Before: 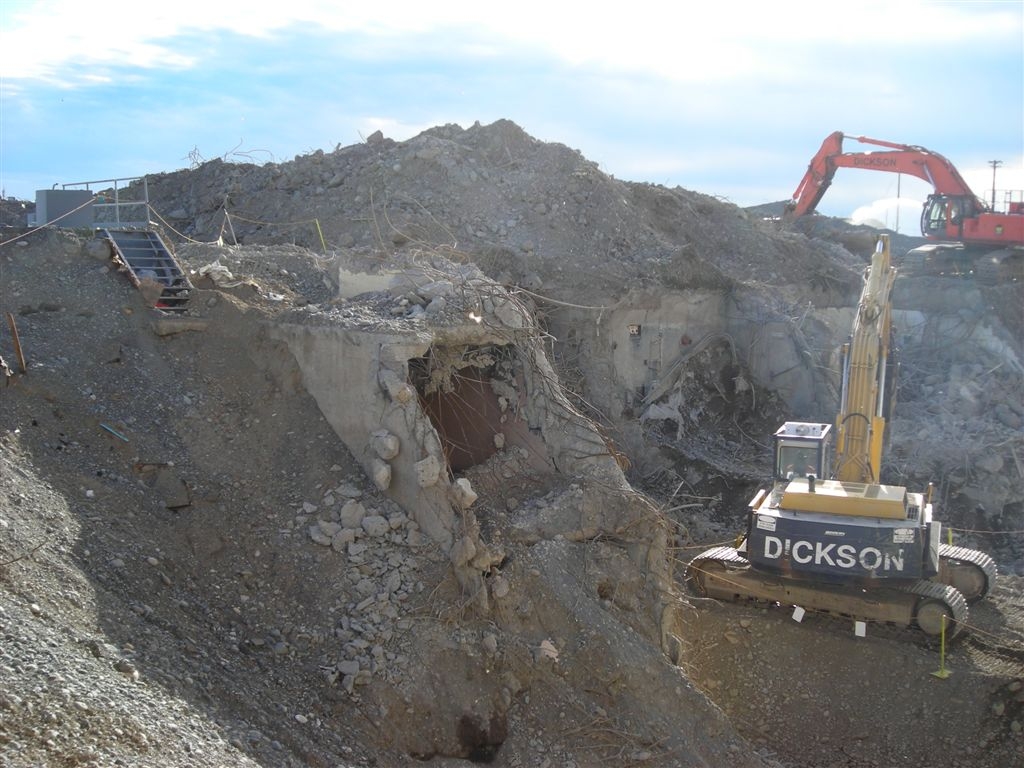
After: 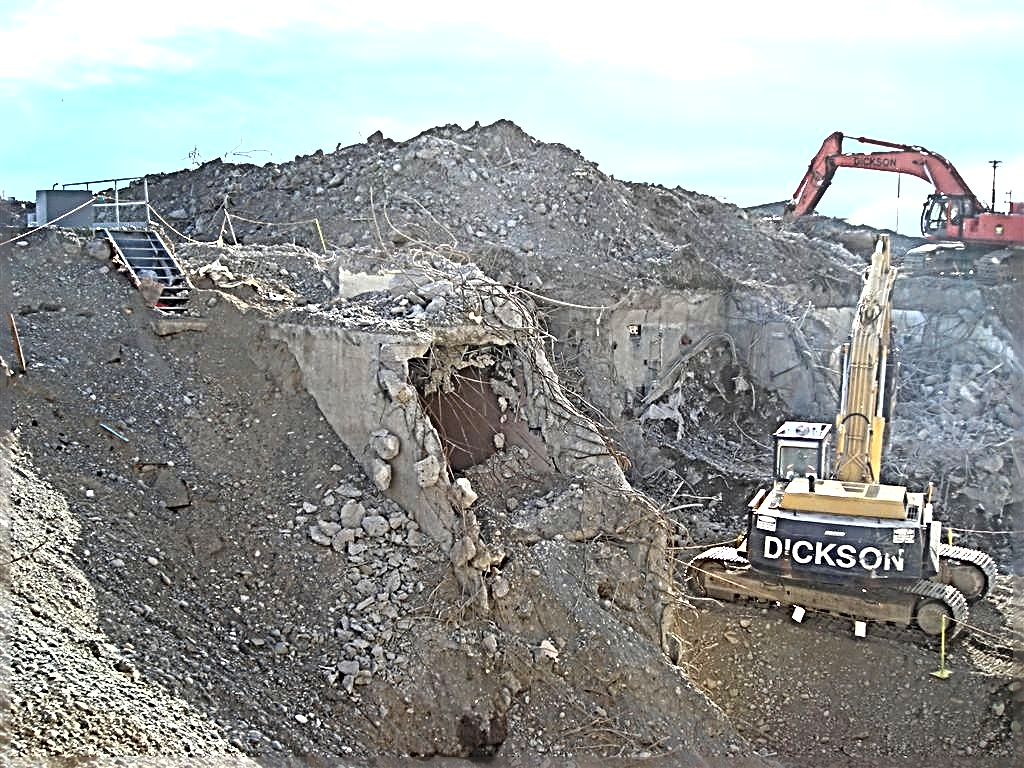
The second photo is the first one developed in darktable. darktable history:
exposure: black level correction 0.001, exposure 0.498 EV, compensate highlight preservation false
shadows and highlights: highlights color adjustment 0.253%, low approximation 0.01, soften with gaussian
tone equalizer: -8 EV -0.411 EV, -7 EV -0.423 EV, -6 EV -0.353 EV, -5 EV -0.258 EV, -3 EV 0.211 EV, -2 EV 0.317 EV, -1 EV 0.412 EV, +0 EV 0.443 EV
sharpen: radius 4.009, amount 1.991
